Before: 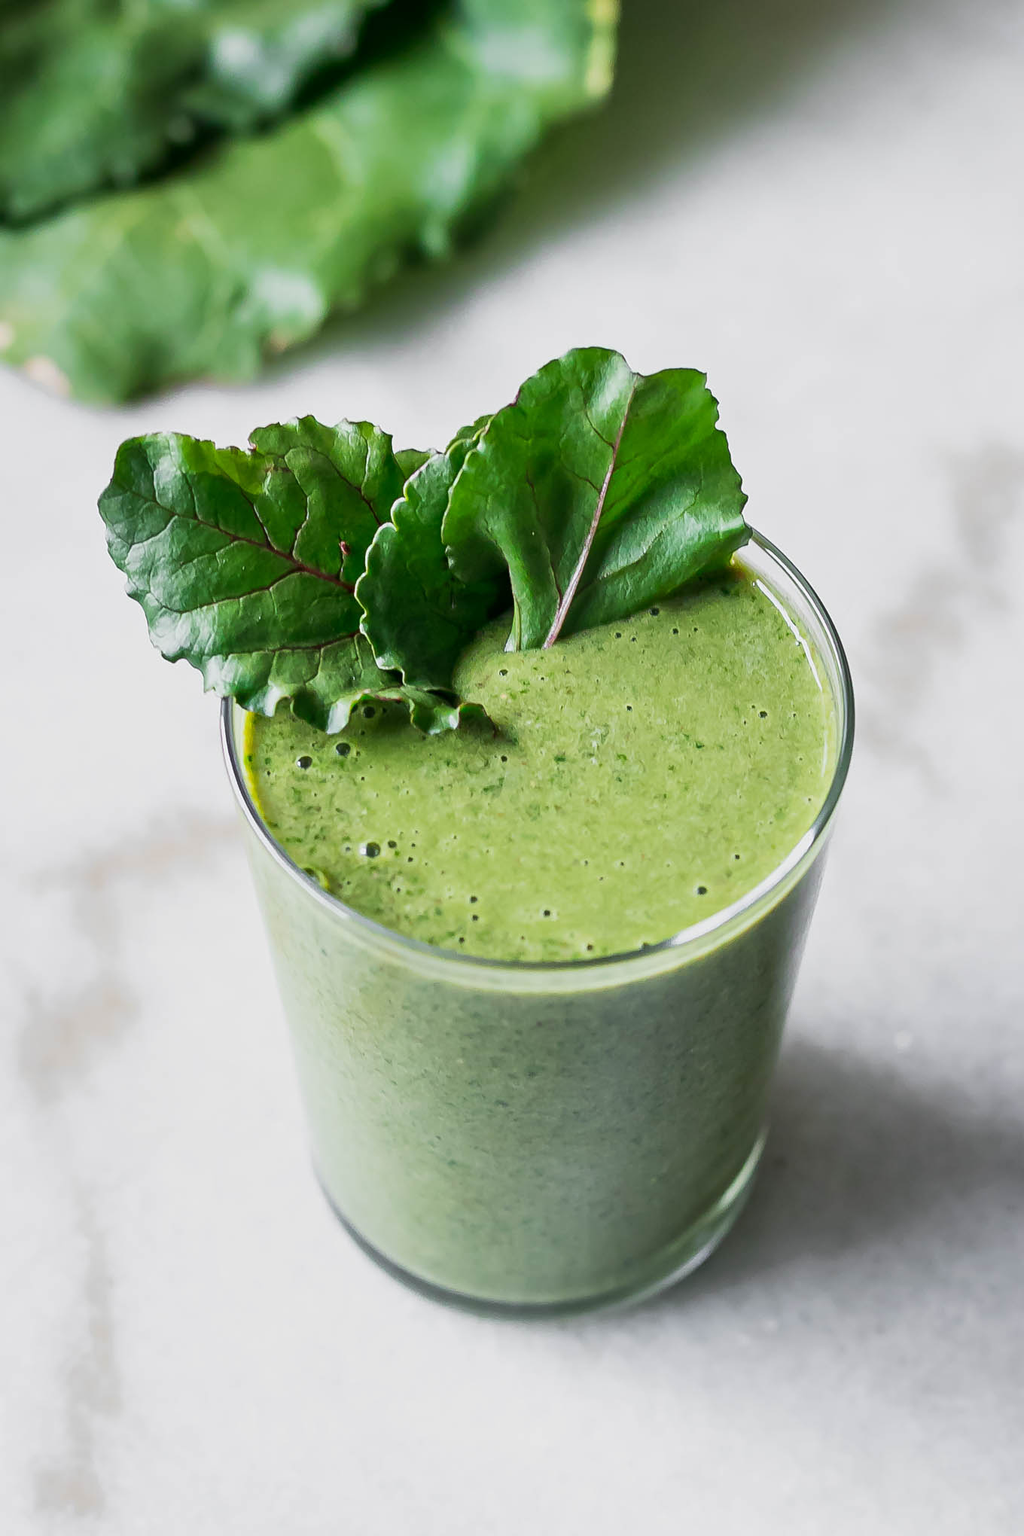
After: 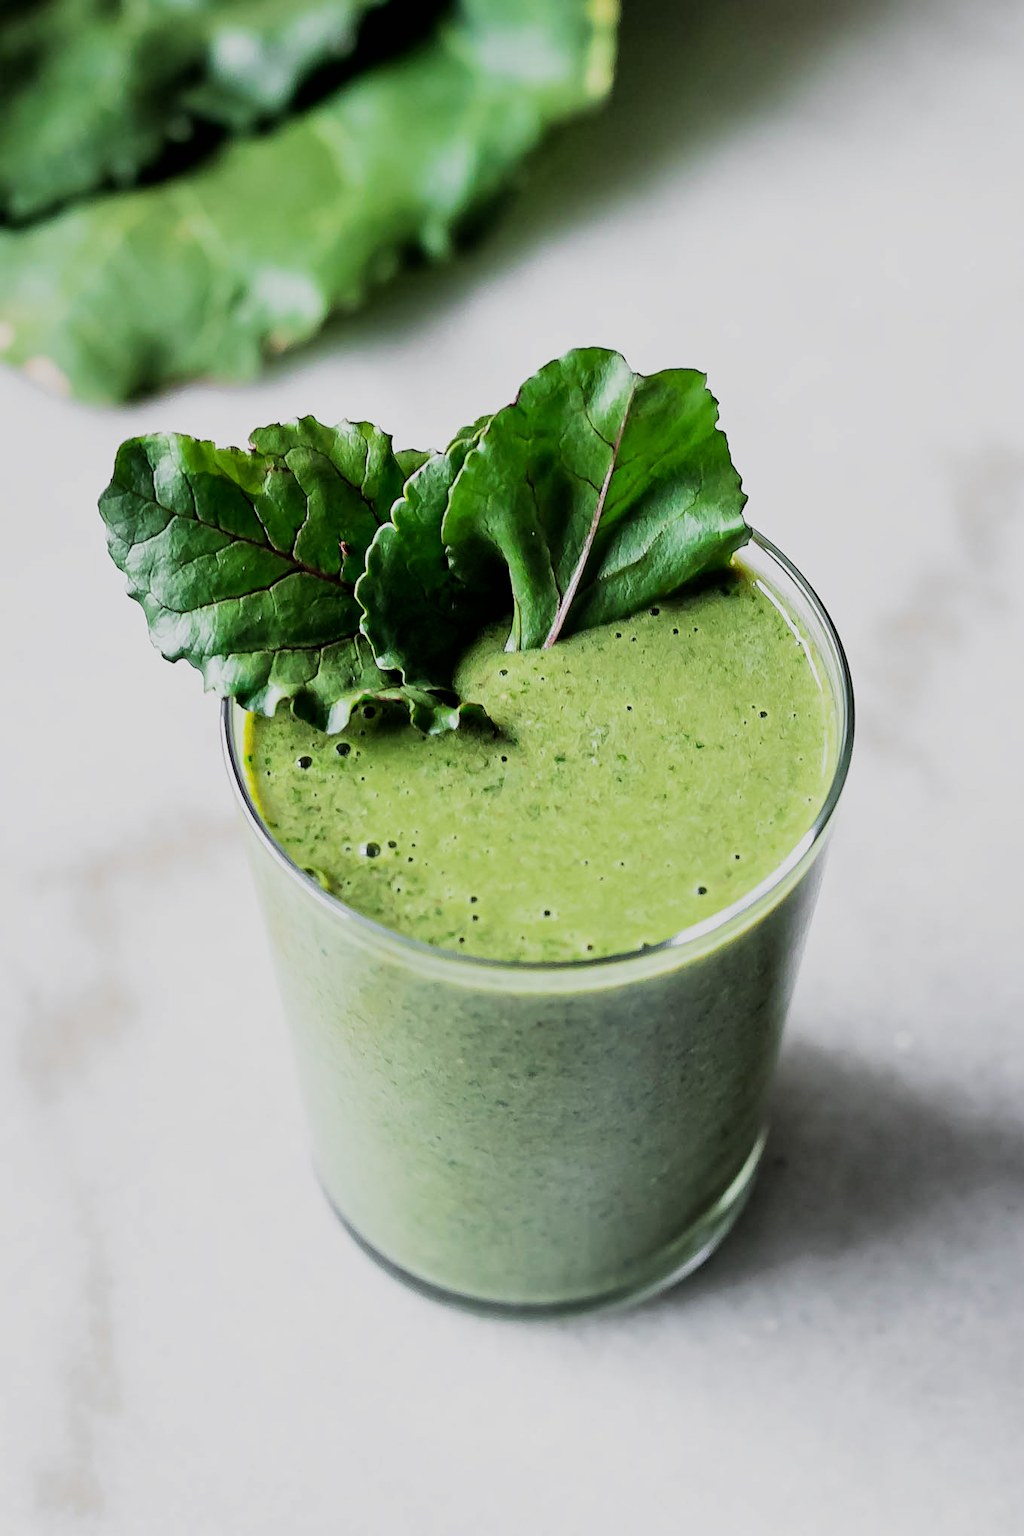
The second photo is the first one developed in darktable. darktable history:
filmic rgb: black relative exposure -5.13 EV, white relative exposure 3.98 EV, hardness 2.89, contrast 1.301
